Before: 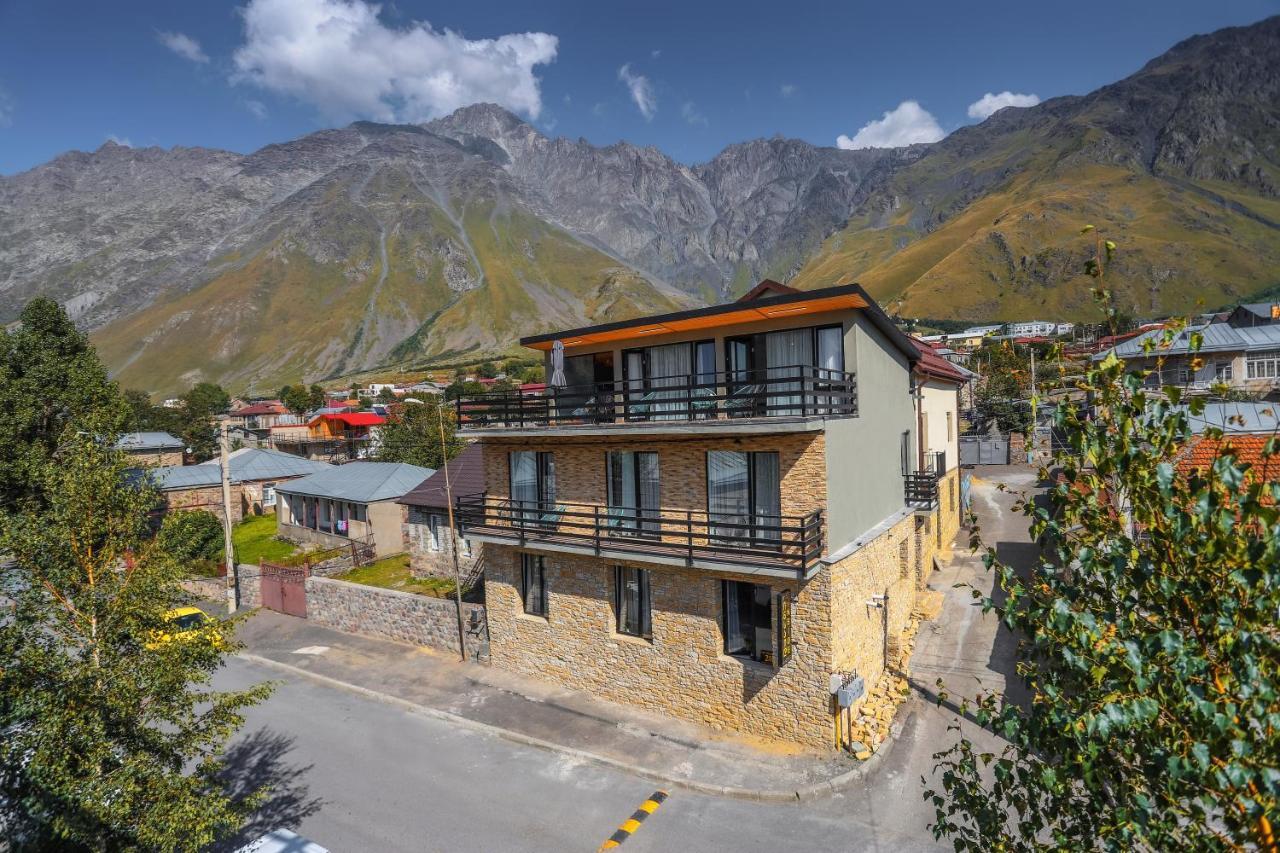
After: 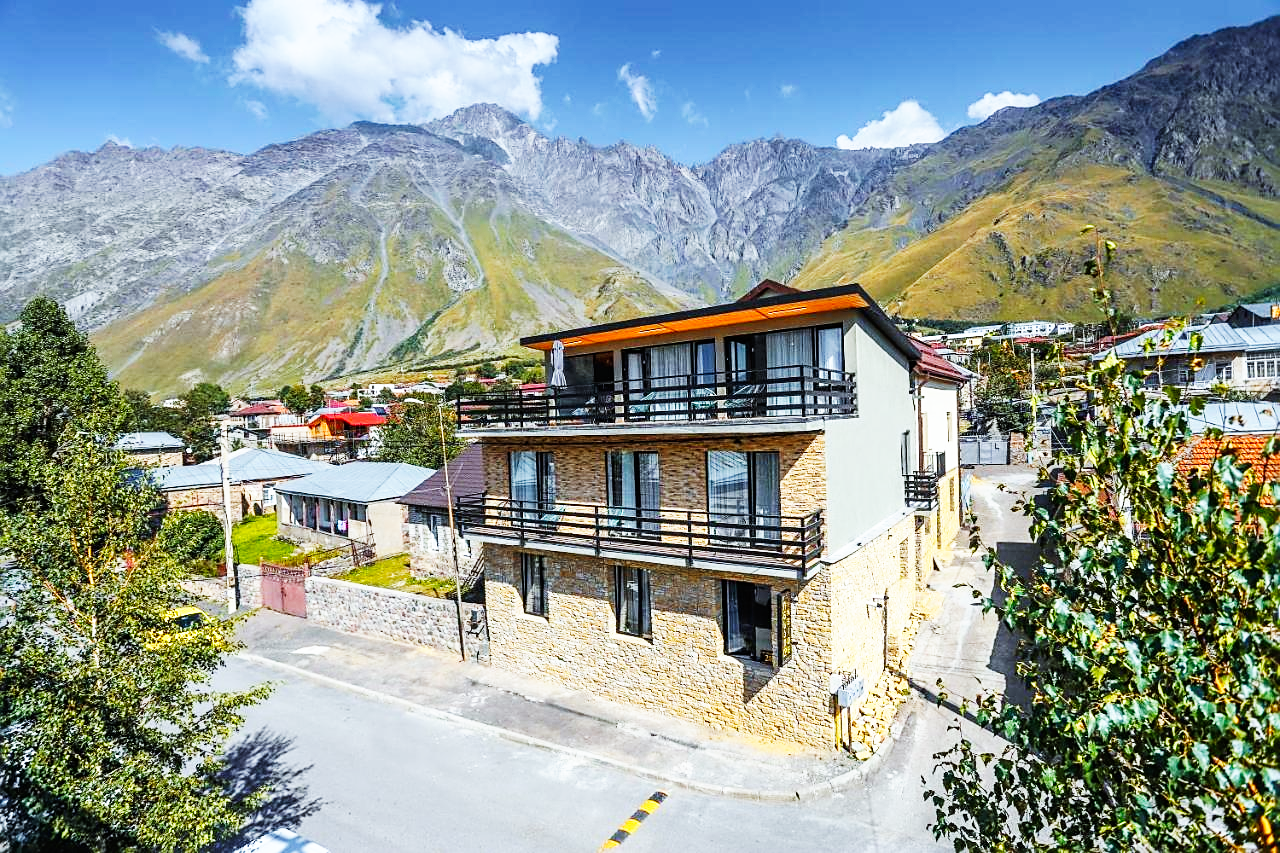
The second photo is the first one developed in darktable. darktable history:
base curve: curves: ch0 [(0, 0) (0.007, 0.004) (0.027, 0.03) (0.046, 0.07) (0.207, 0.54) (0.442, 0.872) (0.673, 0.972) (1, 1)], preserve colors none
white balance: red 0.925, blue 1.046
sharpen: on, module defaults
